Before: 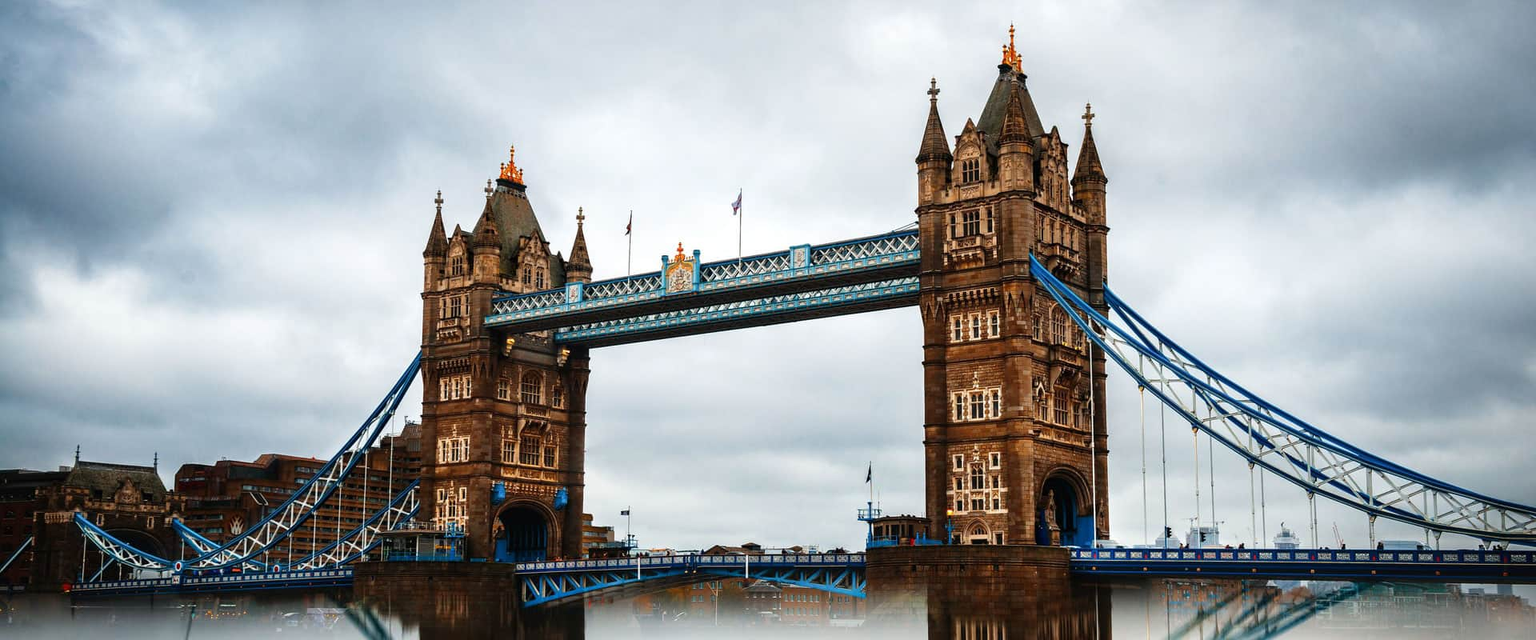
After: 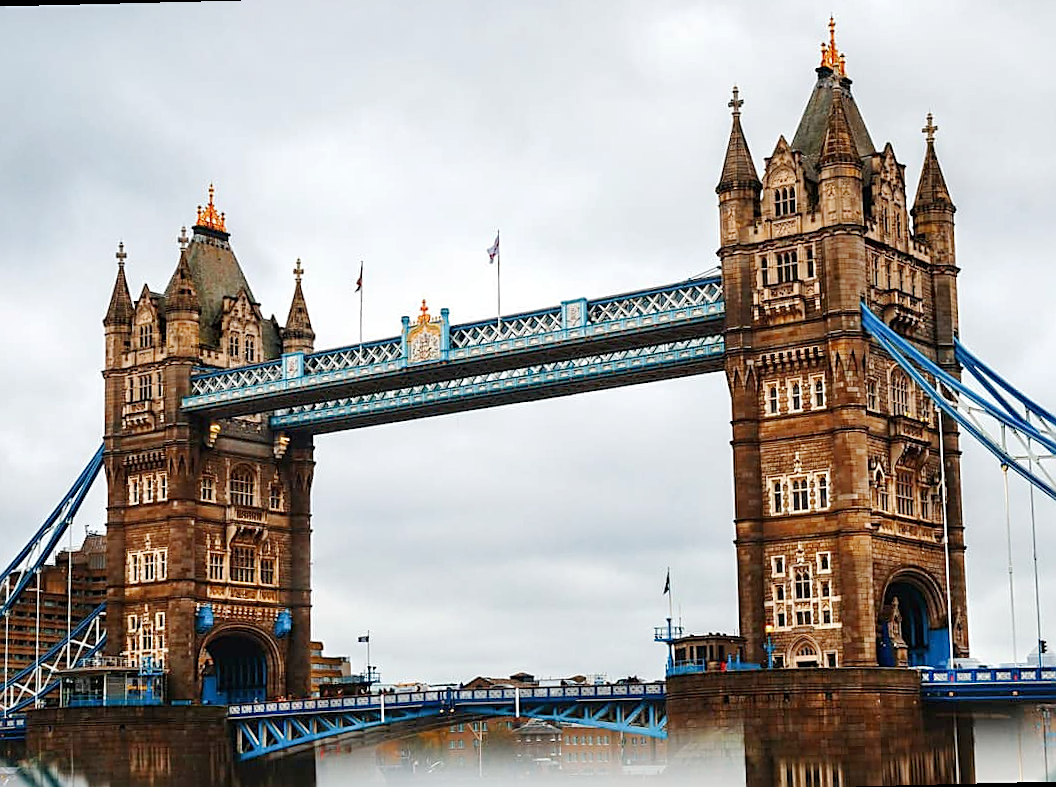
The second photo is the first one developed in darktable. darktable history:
rotate and perspective: rotation -1.42°, crop left 0.016, crop right 0.984, crop top 0.035, crop bottom 0.965
crop: left 21.496%, right 22.254%
base curve: curves: ch0 [(0, 0) (0.158, 0.273) (0.879, 0.895) (1, 1)], preserve colors none
sharpen: on, module defaults
